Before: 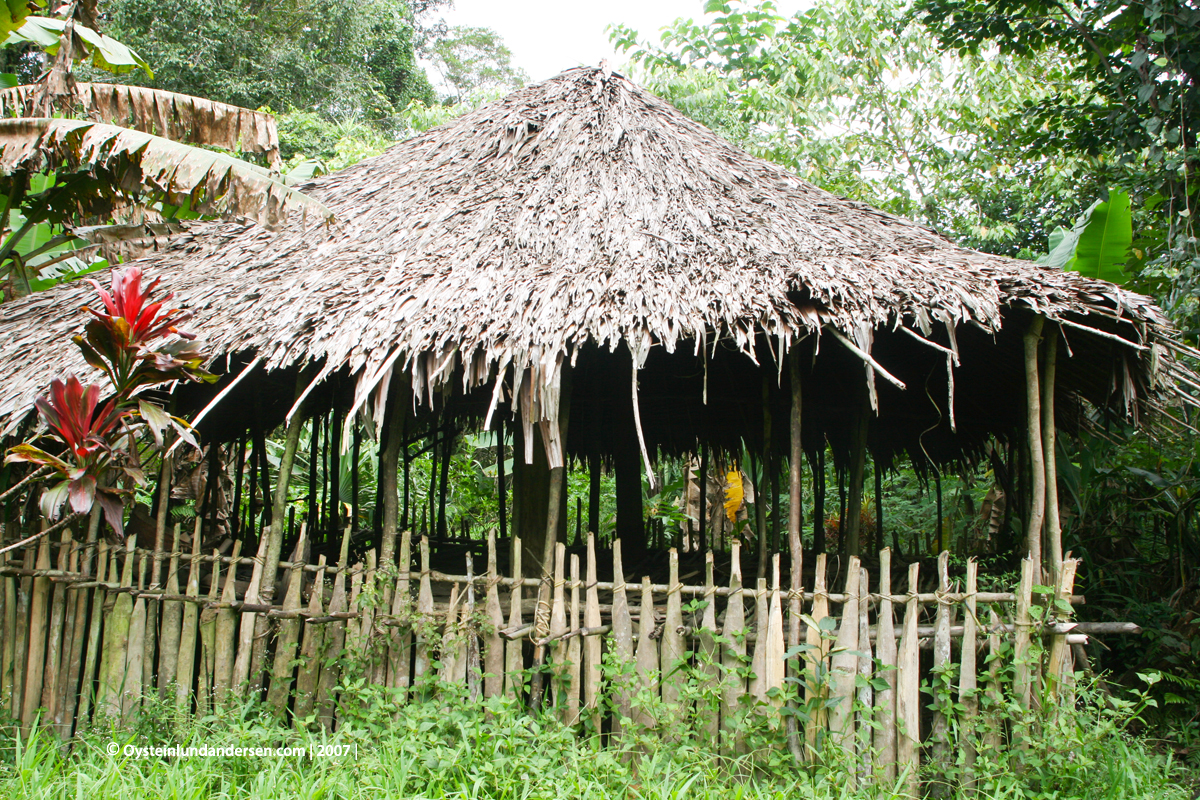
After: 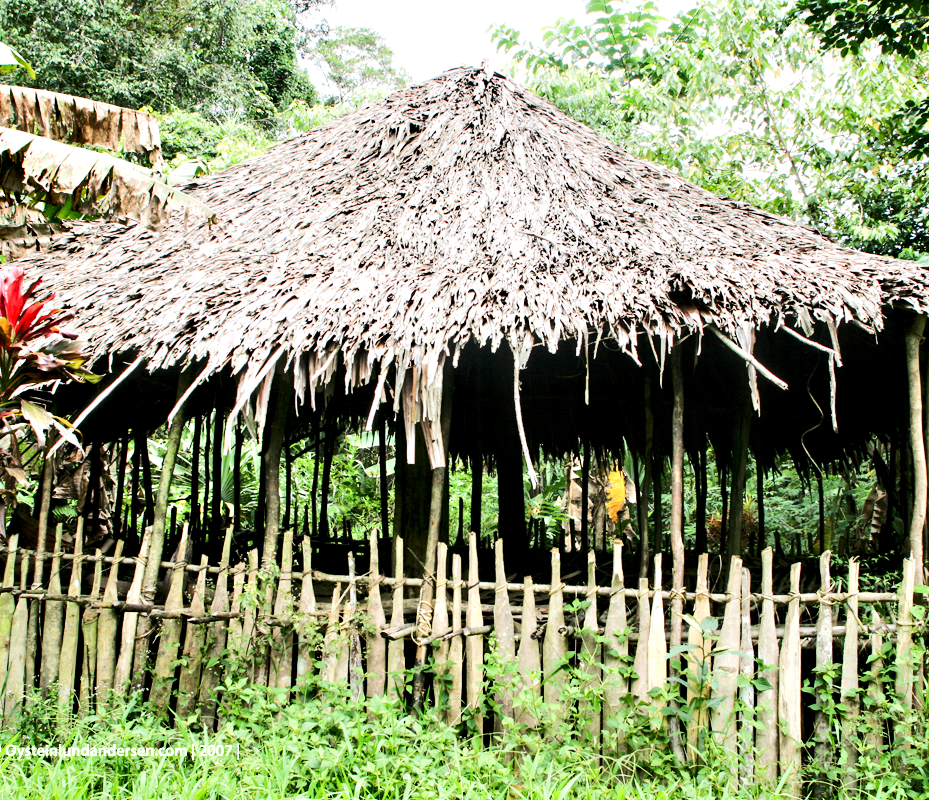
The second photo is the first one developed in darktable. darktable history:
crop: left 9.88%, right 12.664%
contrast equalizer: y [[0.601, 0.6, 0.598, 0.598, 0.6, 0.601], [0.5 ×6], [0.5 ×6], [0 ×6], [0 ×6]]
rgb curve: curves: ch0 [(0, 0) (0.284, 0.292) (0.505, 0.644) (1, 1)], compensate middle gray true
